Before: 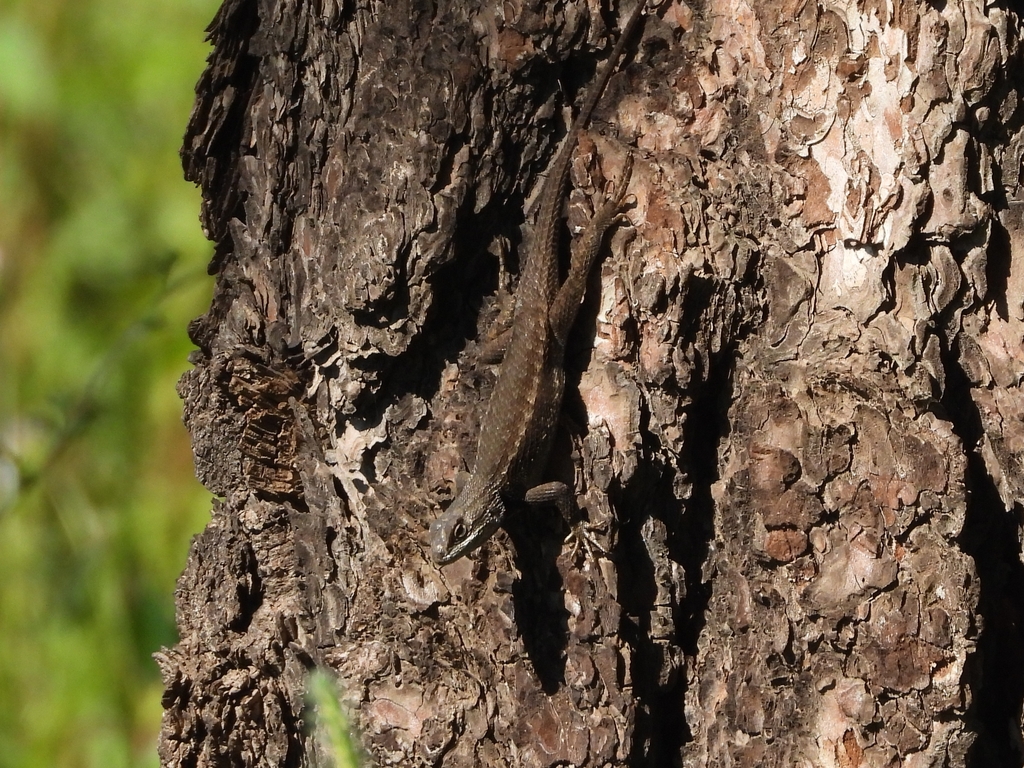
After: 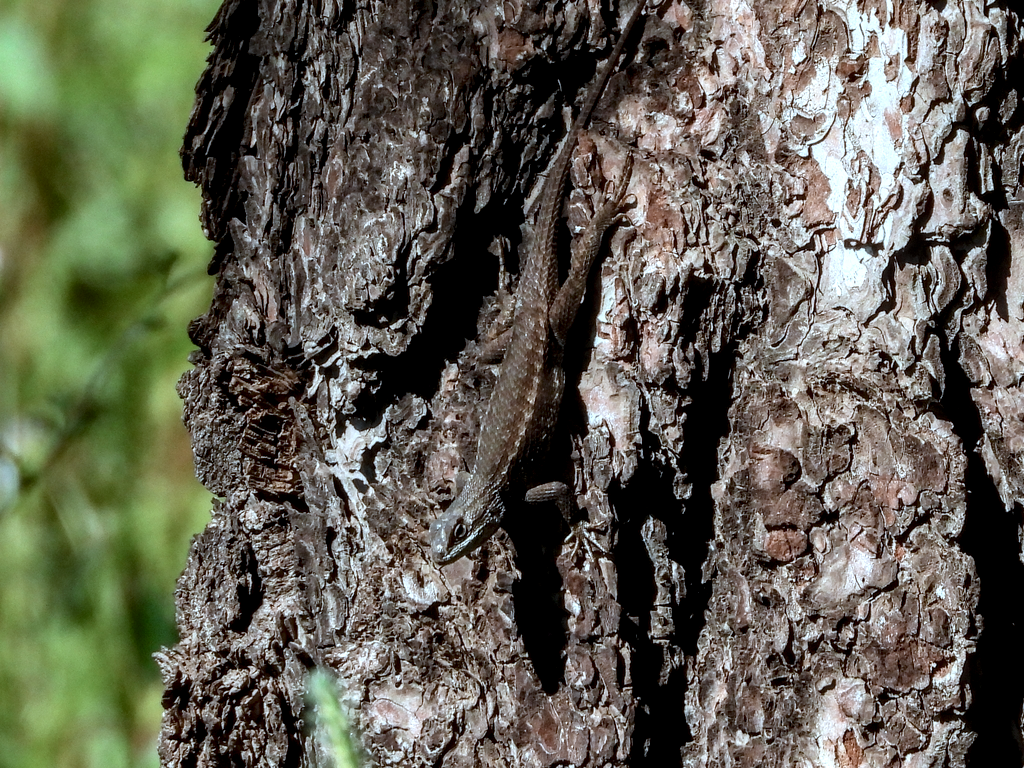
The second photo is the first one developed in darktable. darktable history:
color balance rgb: shadows lift › luminance -9.411%, linear chroma grading › shadows -2.461%, linear chroma grading › highlights -14.976%, linear chroma grading › global chroma -9.671%, linear chroma grading › mid-tones -10.137%, perceptual saturation grading › global saturation 30.209%
local contrast: highlights 60%, shadows 60%, detail 160%
color correction: highlights a* -9.57, highlights b* -21.37
